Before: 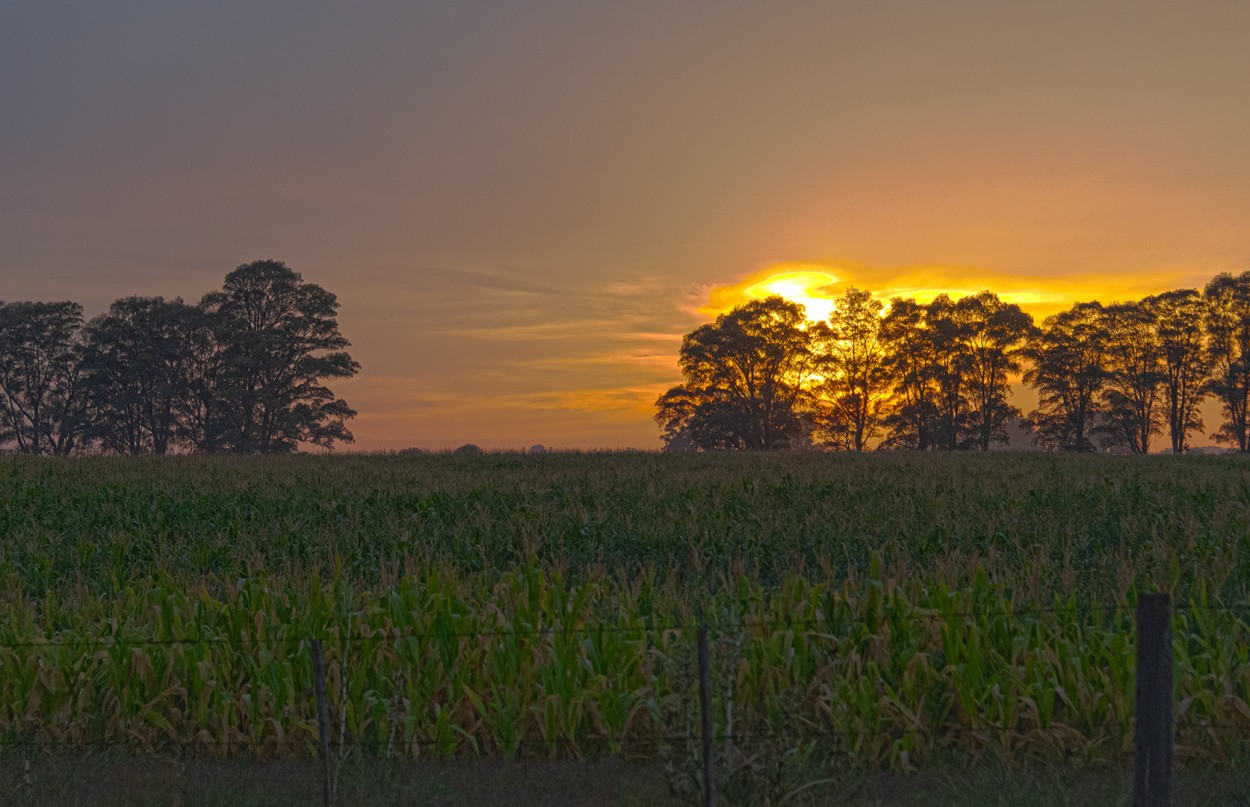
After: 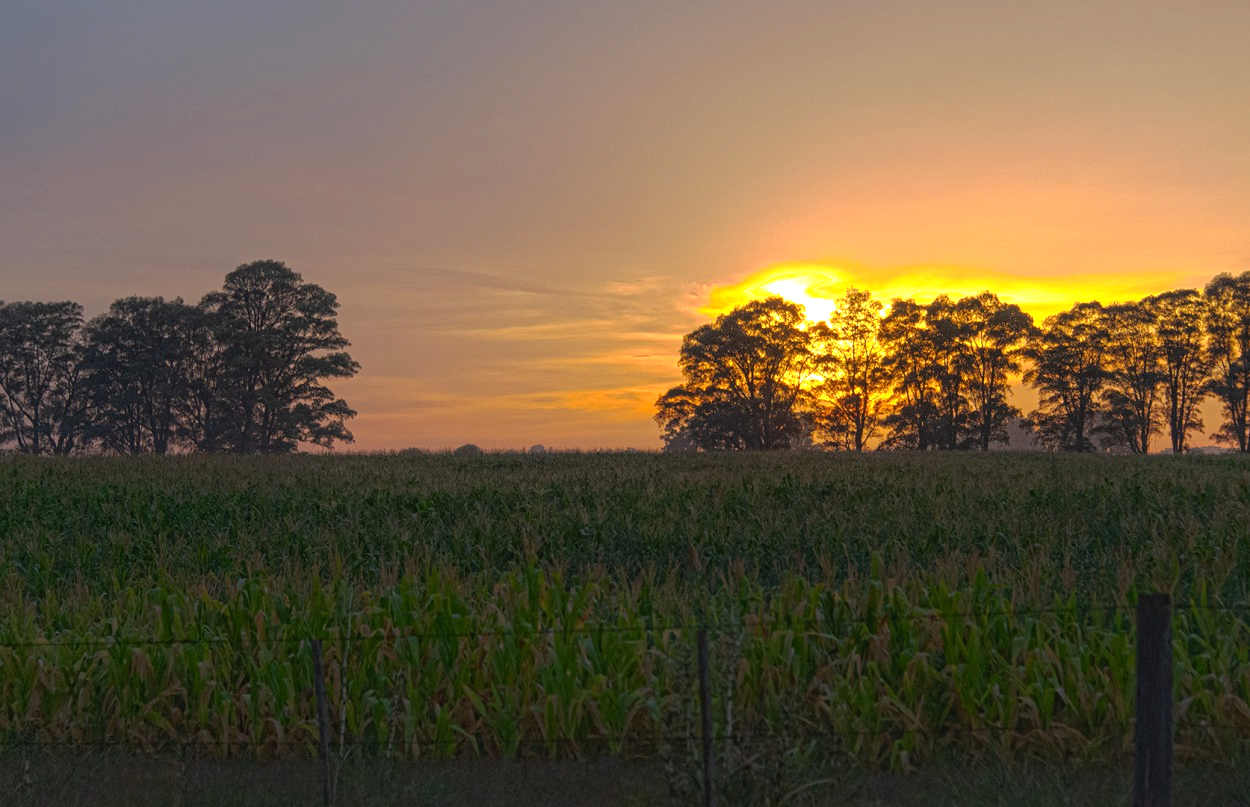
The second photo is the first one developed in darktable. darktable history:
tone equalizer: -8 EV -0.724 EV, -7 EV -0.736 EV, -6 EV -0.594 EV, -5 EV -0.411 EV, -3 EV 0.371 EV, -2 EV 0.6 EV, -1 EV 0.693 EV, +0 EV 0.772 EV, smoothing 1
